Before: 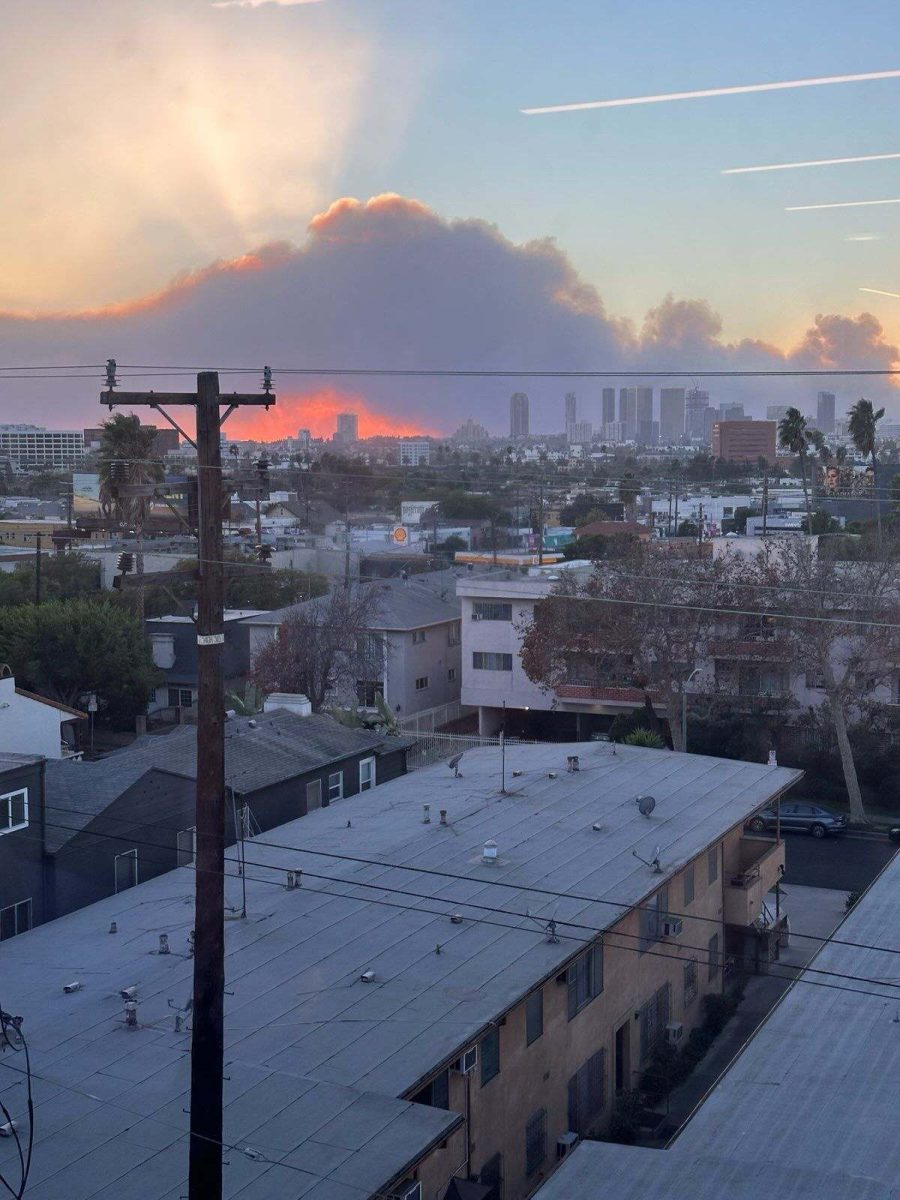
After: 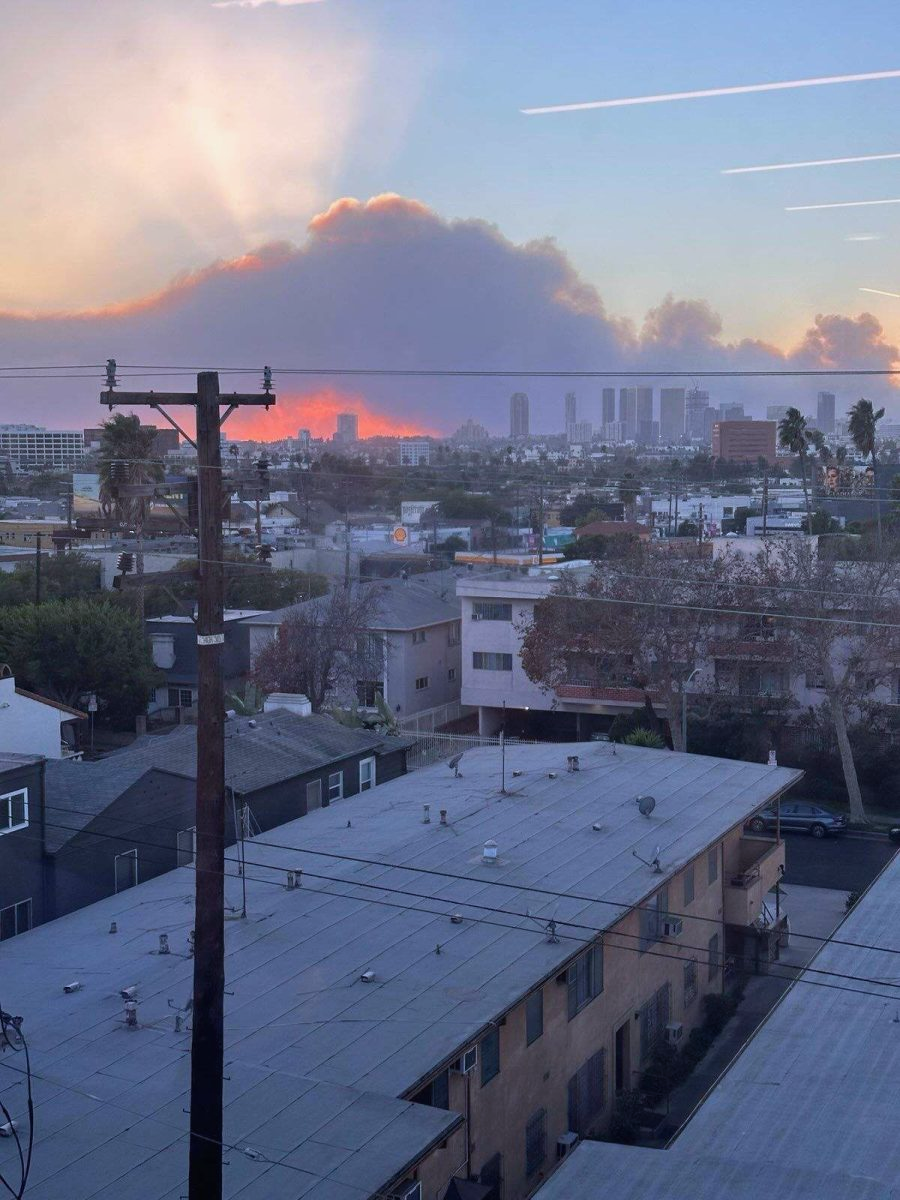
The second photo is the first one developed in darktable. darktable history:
local contrast: mode bilateral grid, contrast 100, coarseness 100, detail 91%, midtone range 0.2
color calibration: illuminant as shot in camera, x 0.358, y 0.373, temperature 4628.91 K
